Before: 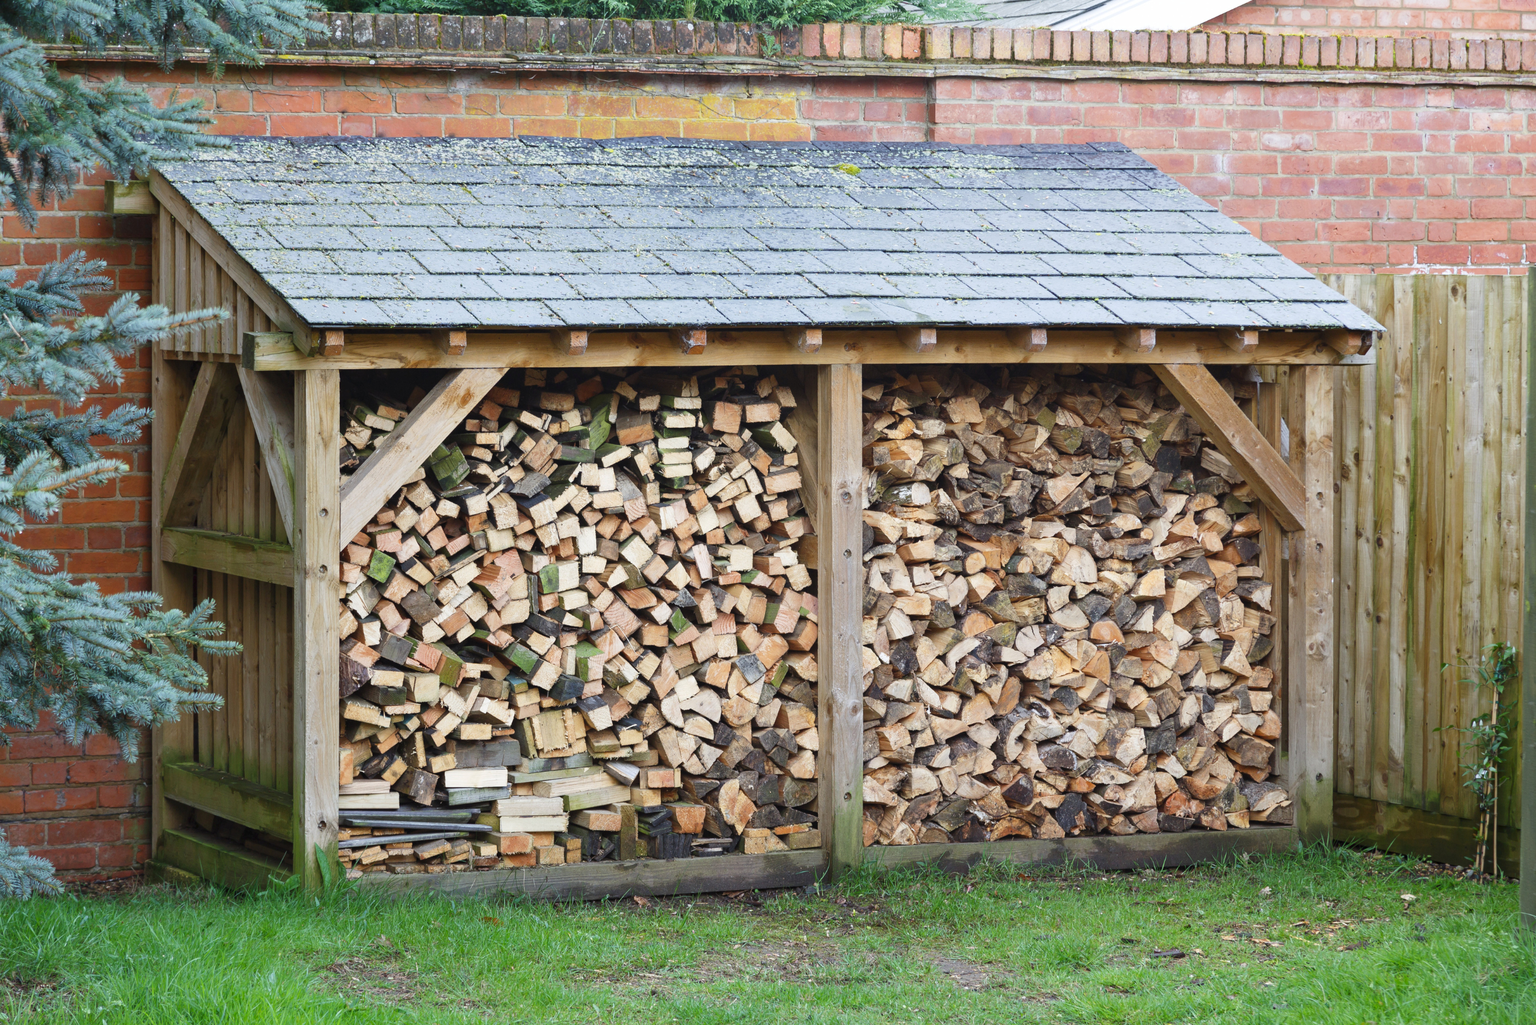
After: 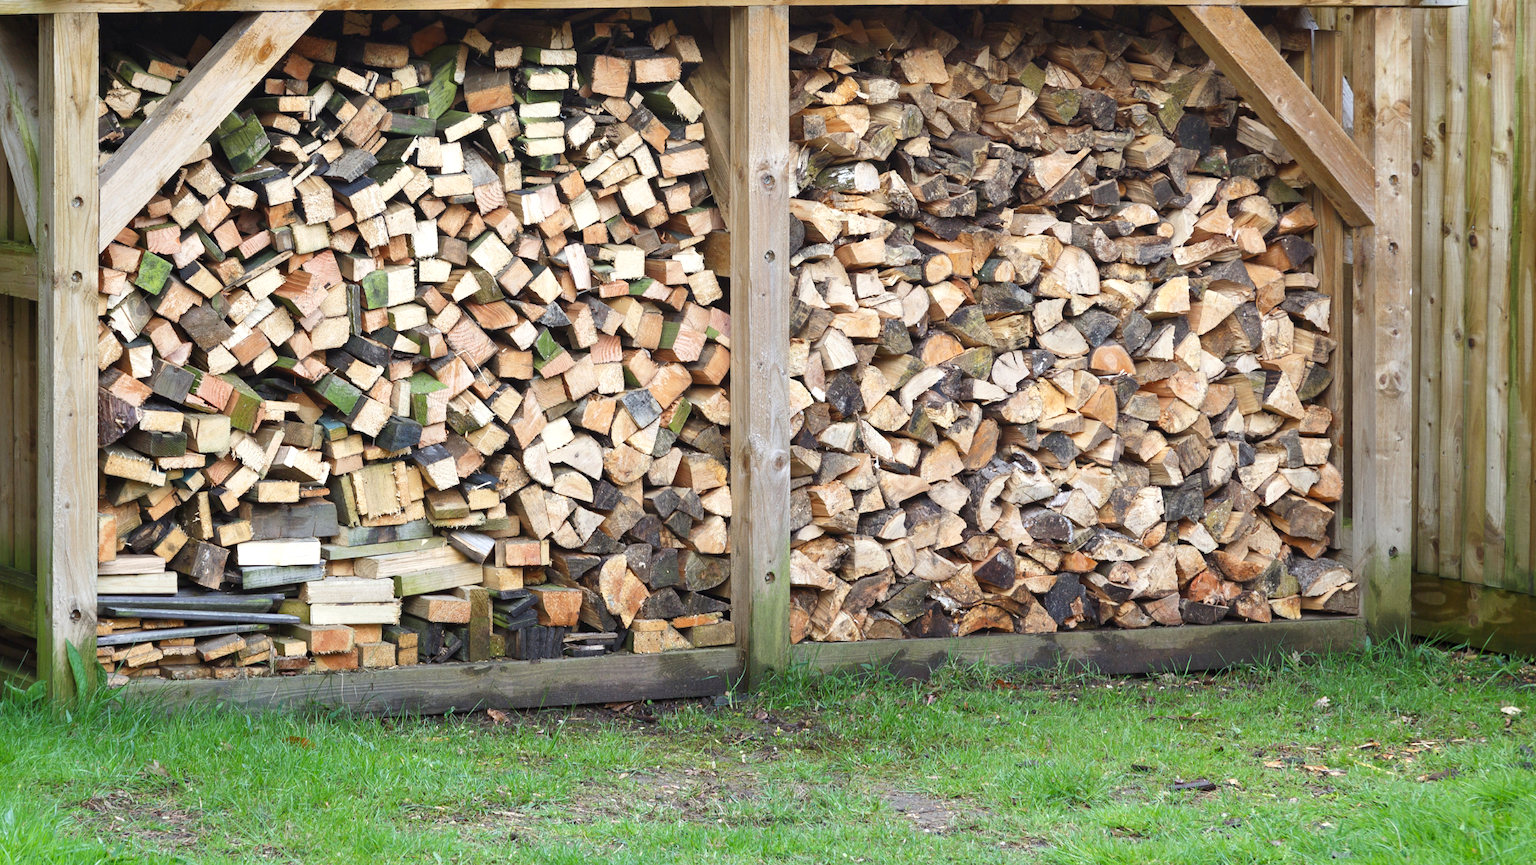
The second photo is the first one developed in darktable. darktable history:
crop and rotate: left 17.299%, top 35.115%, right 7.015%, bottom 1.024%
exposure: black level correction 0.001, exposure 0.3 EV, compensate highlight preservation false
